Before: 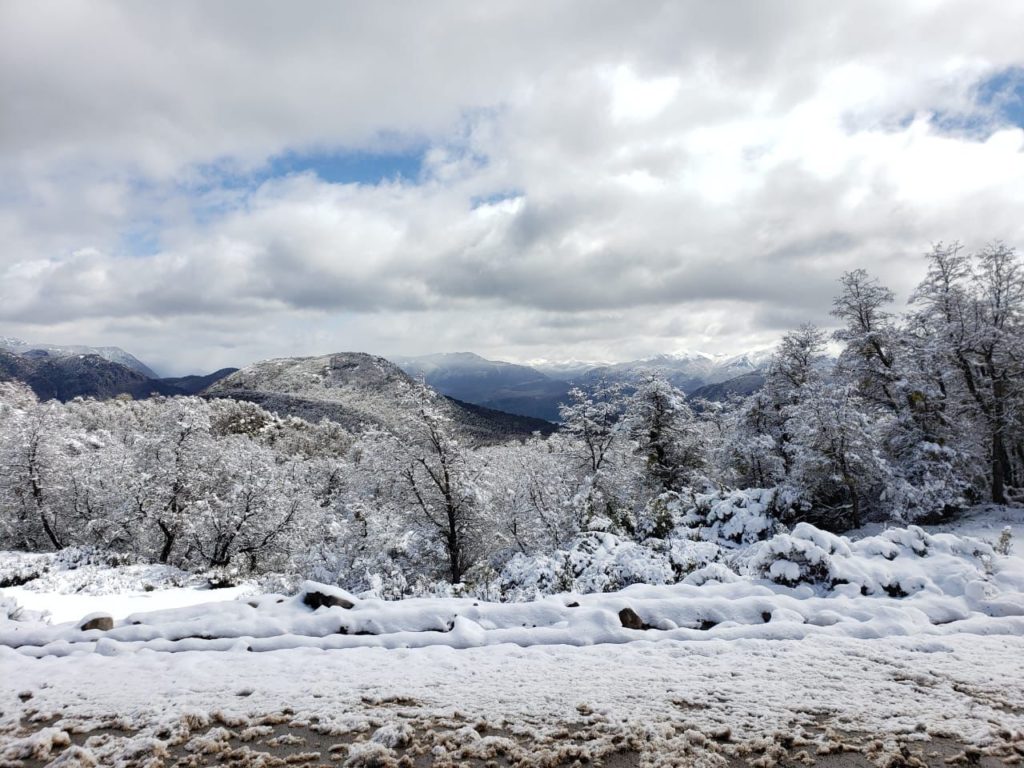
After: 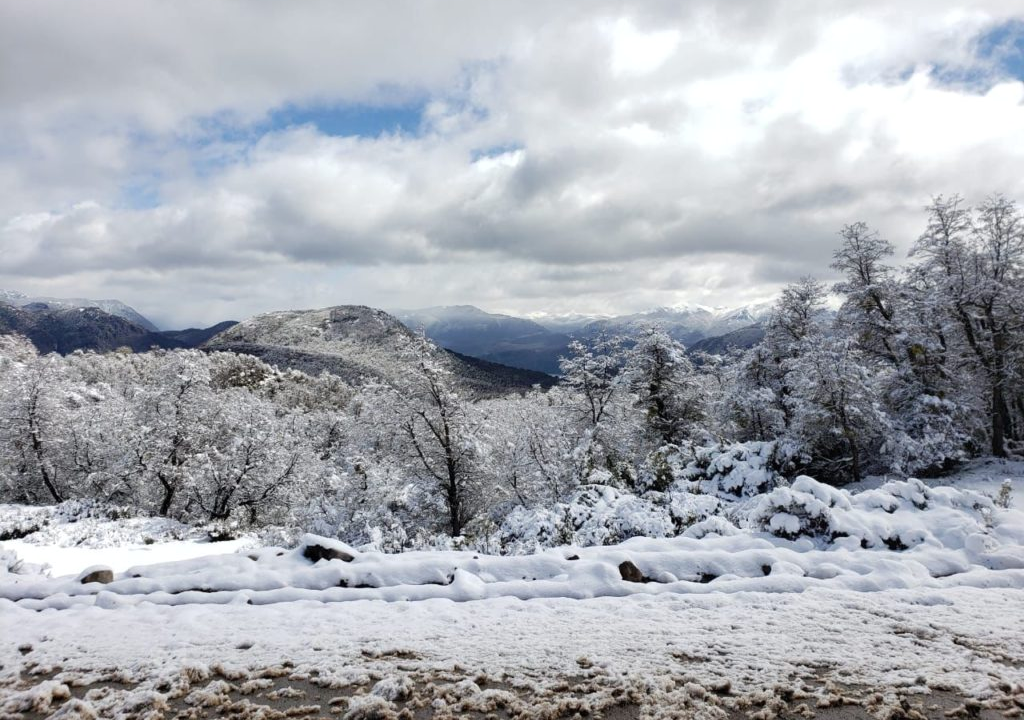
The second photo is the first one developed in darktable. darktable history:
crop and rotate: top 6.243%
tone equalizer: edges refinement/feathering 500, mask exposure compensation -1.57 EV, preserve details no
